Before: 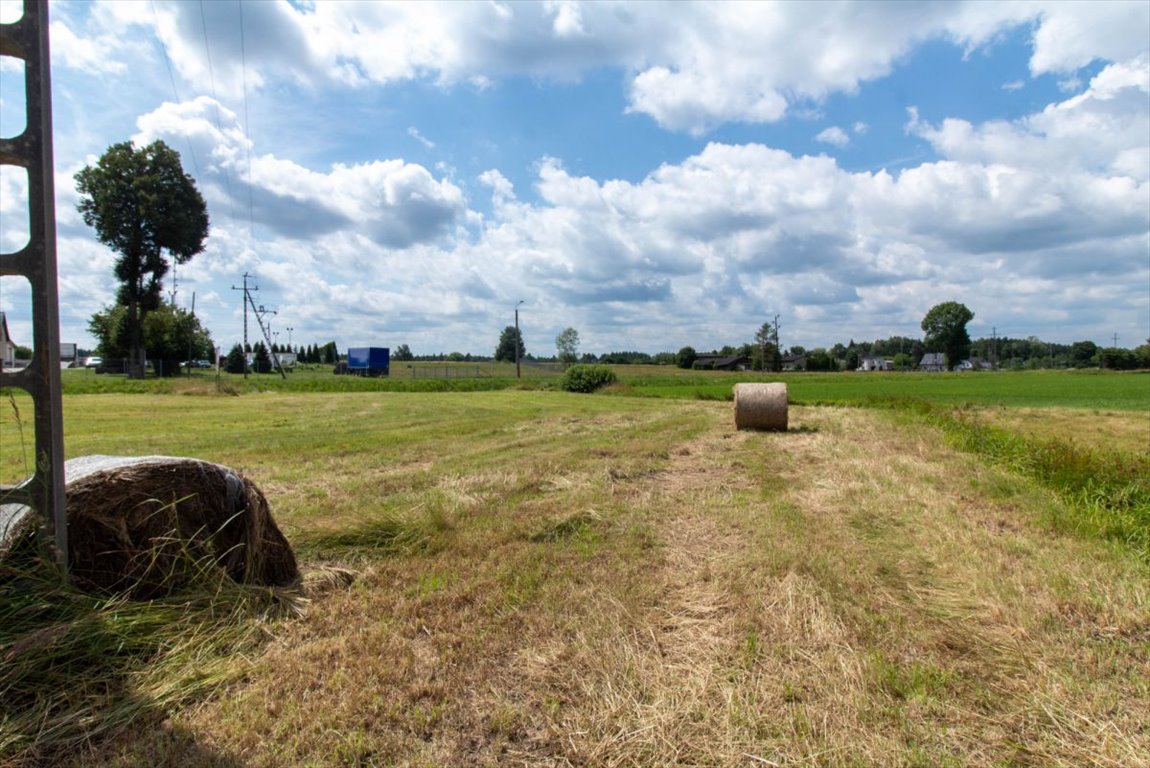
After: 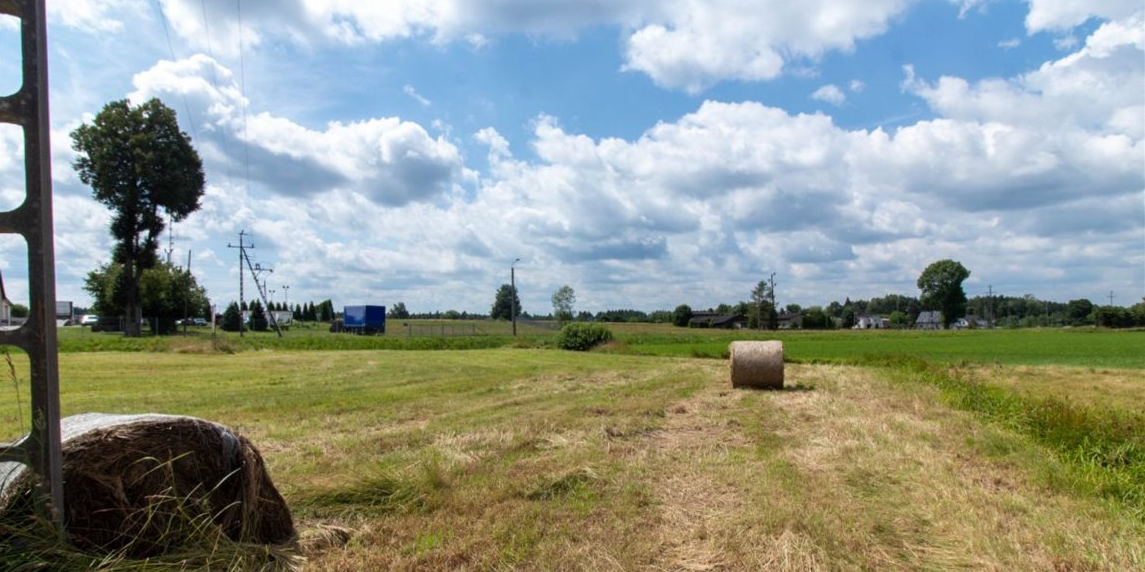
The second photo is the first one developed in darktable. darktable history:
crop: left 0.38%, top 5.519%, bottom 19.926%
